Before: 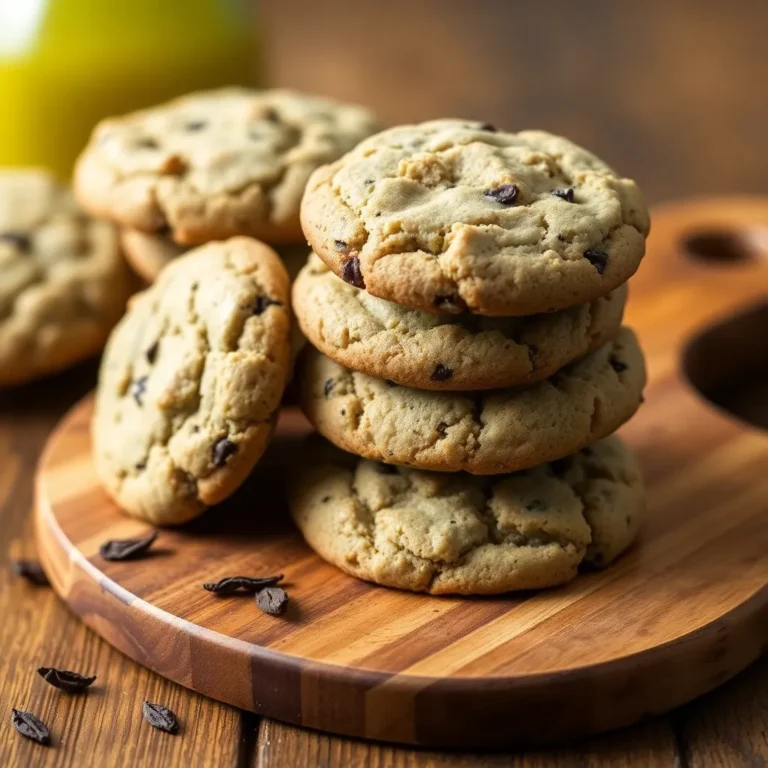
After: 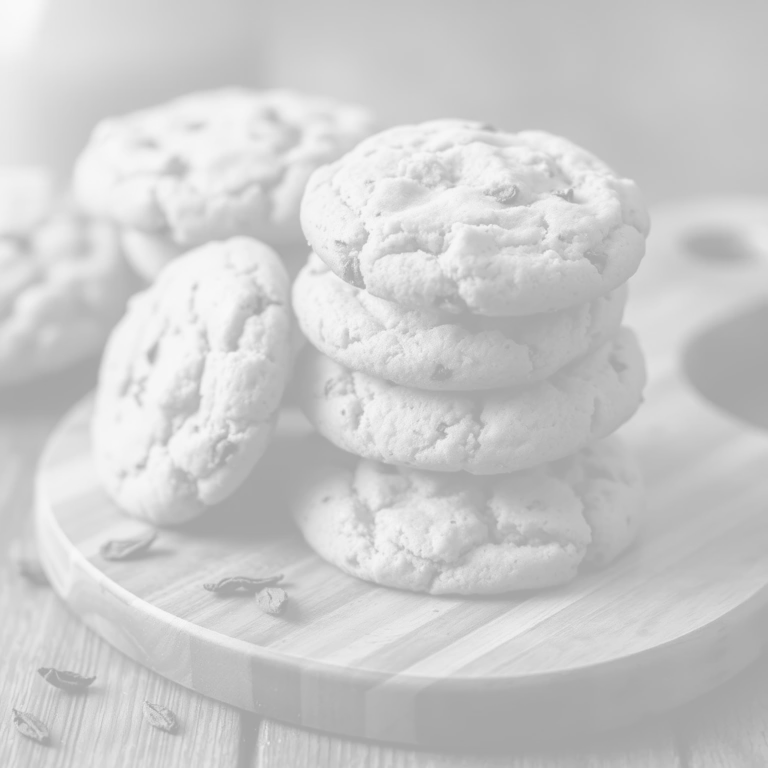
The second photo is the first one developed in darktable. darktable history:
color zones: curves: ch1 [(0, 0.679) (0.143, 0.647) (0.286, 0.261) (0.378, -0.011) (0.571, 0.396) (0.714, 0.399) (0.857, 0.406) (1, 0.679)]
colorize: hue 331.2°, saturation 75%, source mix 30.28%, lightness 70.52%, version 1
monochrome: on, module defaults
